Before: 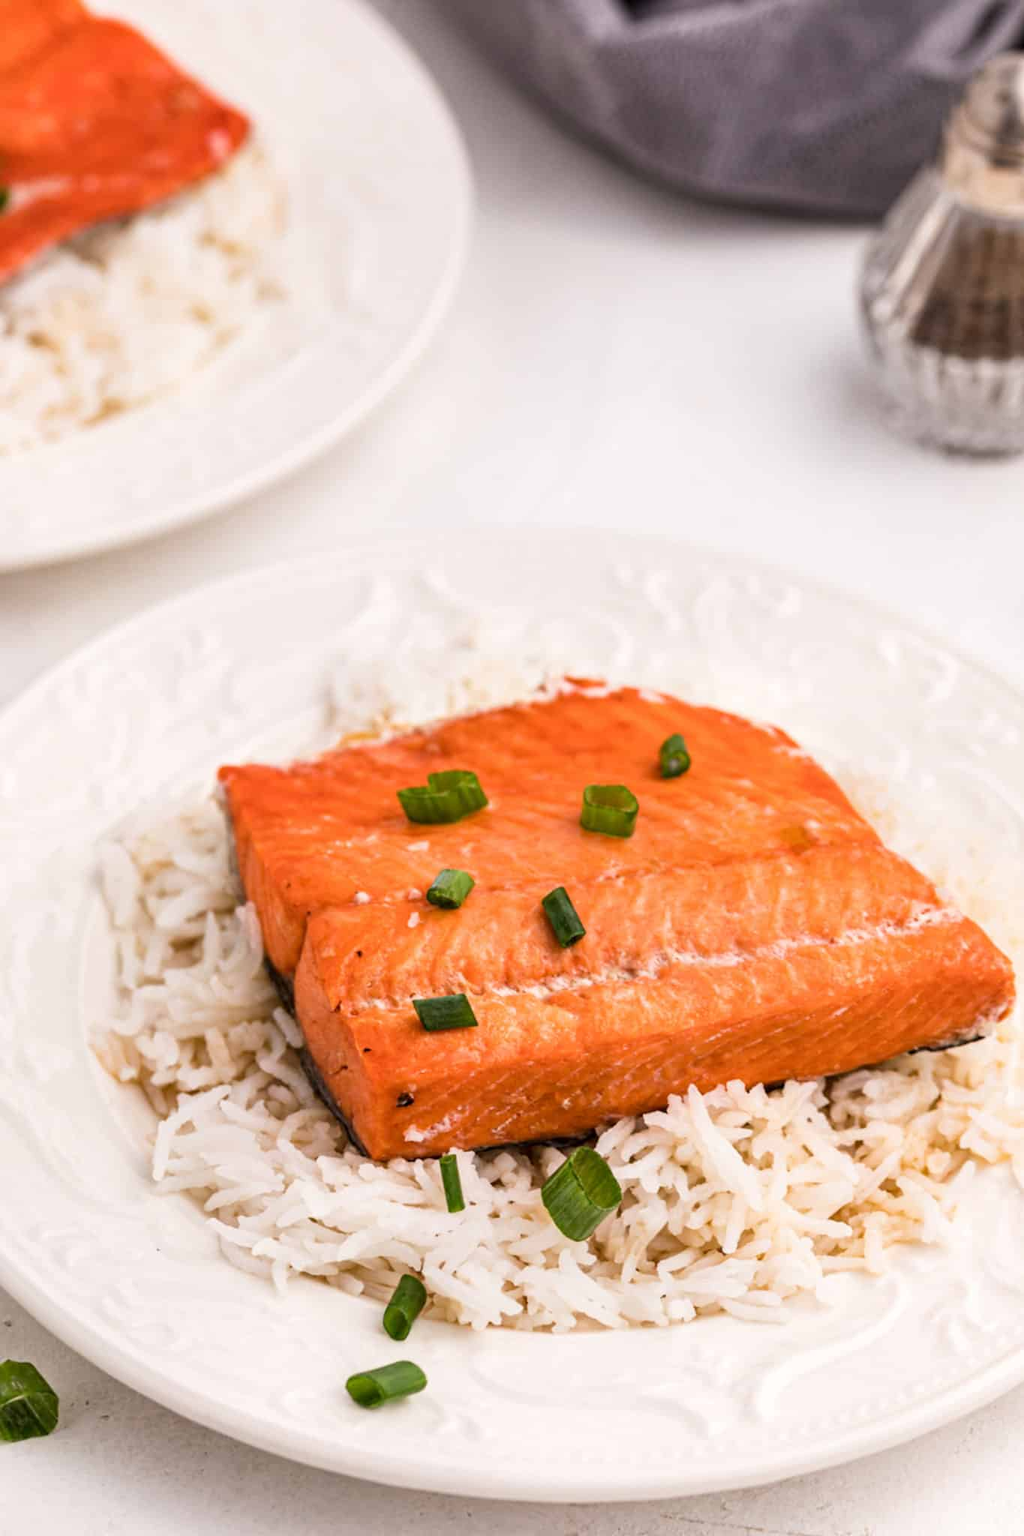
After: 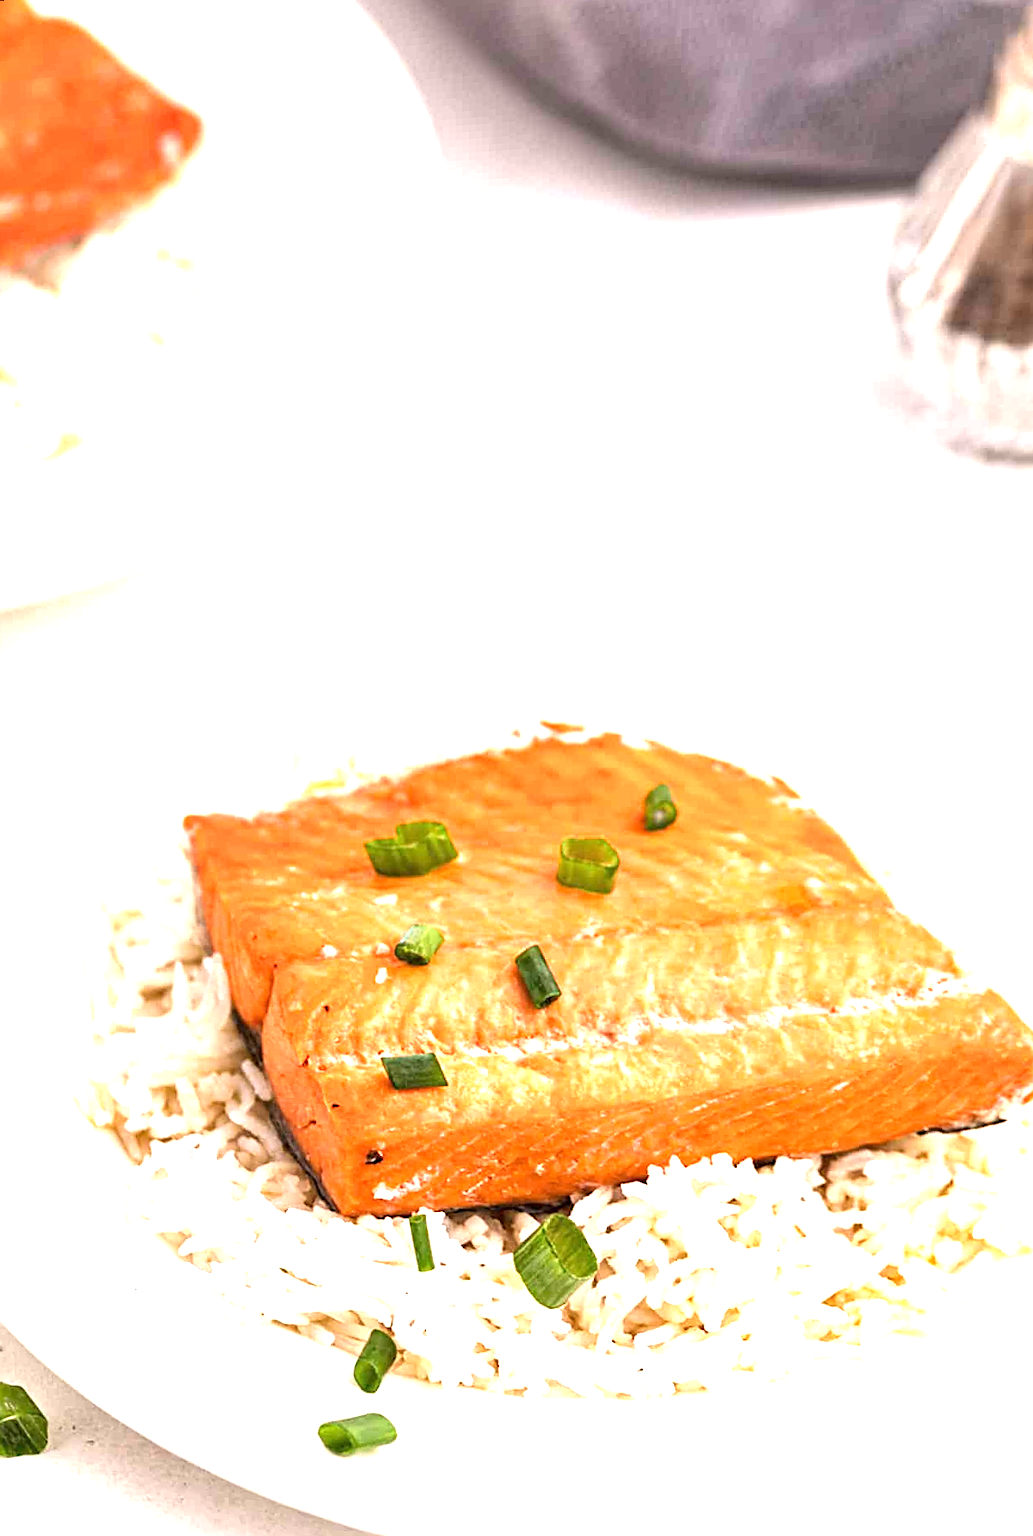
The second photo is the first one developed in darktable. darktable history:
exposure: black level correction 0, exposure 1.379 EV, compensate exposure bias true, compensate highlight preservation false
sharpen: on, module defaults
rotate and perspective: rotation 0.062°, lens shift (vertical) 0.115, lens shift (horizontal) -0.133, crop left 0.047, crop right 0.94, crop top 0.061, crop bottom 0.94
white balance: red 1.009, blue 0.985
tone equalizer: on, module defaults
crop: top 0.05%, bottom 0.098%
